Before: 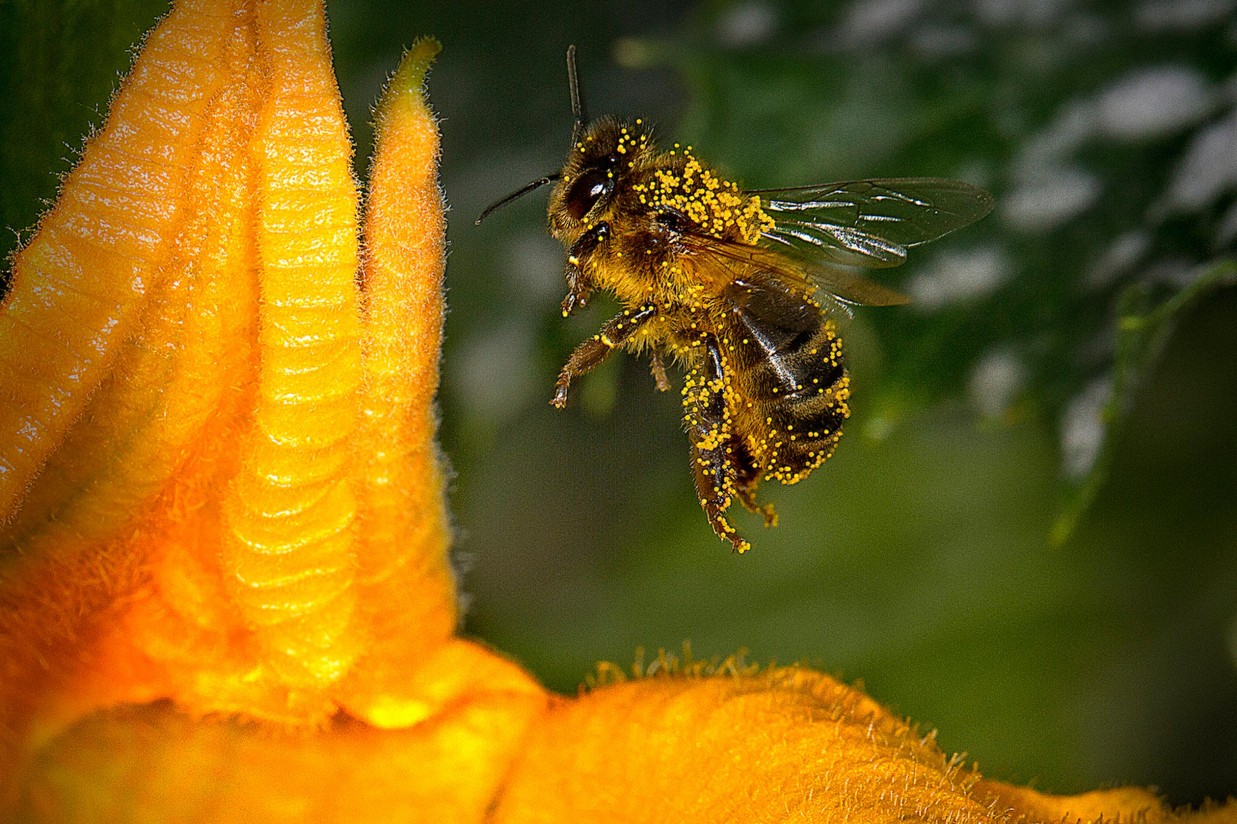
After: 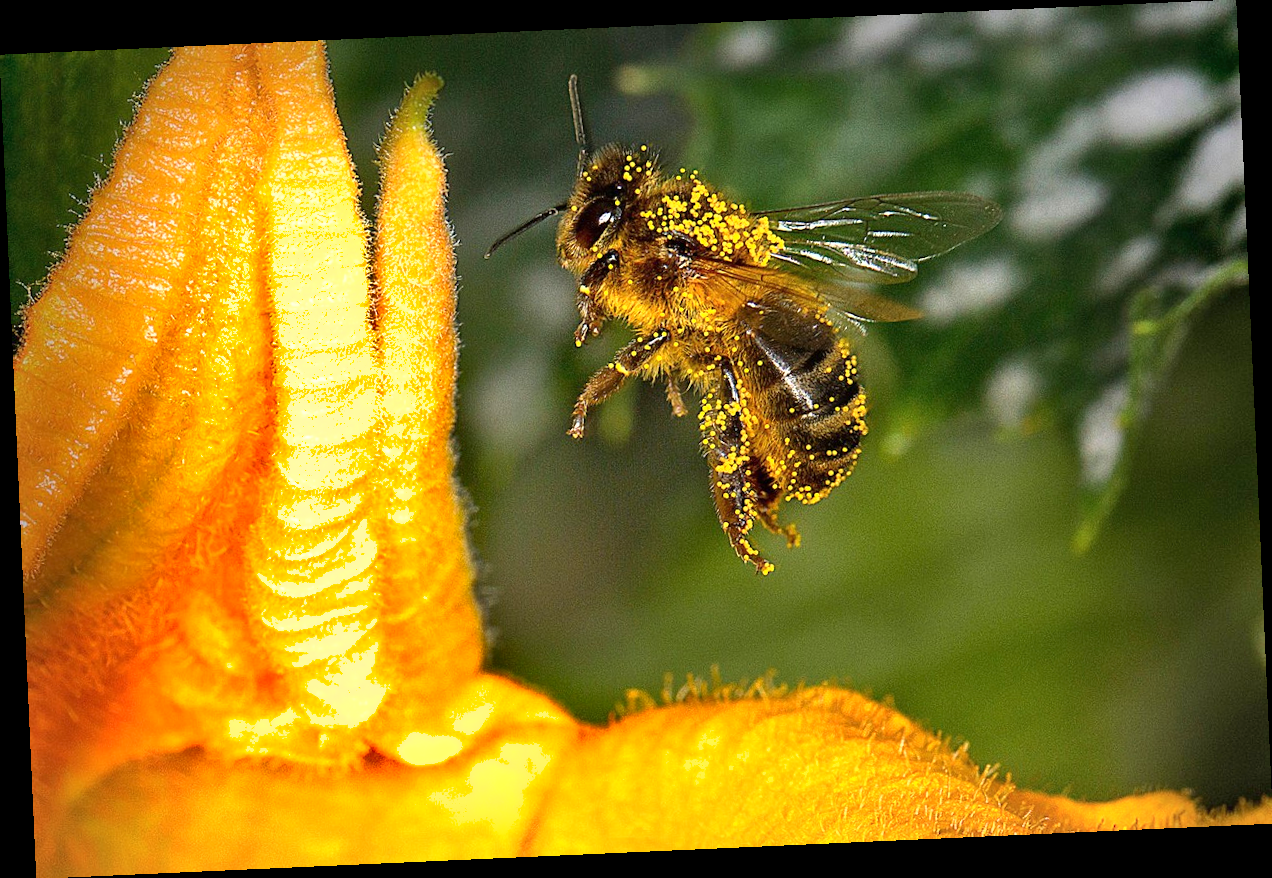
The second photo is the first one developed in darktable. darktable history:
exposure: exposure 0.766 EV, compensate highlight preservation false
shadows and highlights: radius 108.52, shadows 40.68, highlights -72.88, low approximation 0.01, soften with gaussian
rotate and perspective: rotation -2.56°, automatic cropping off
